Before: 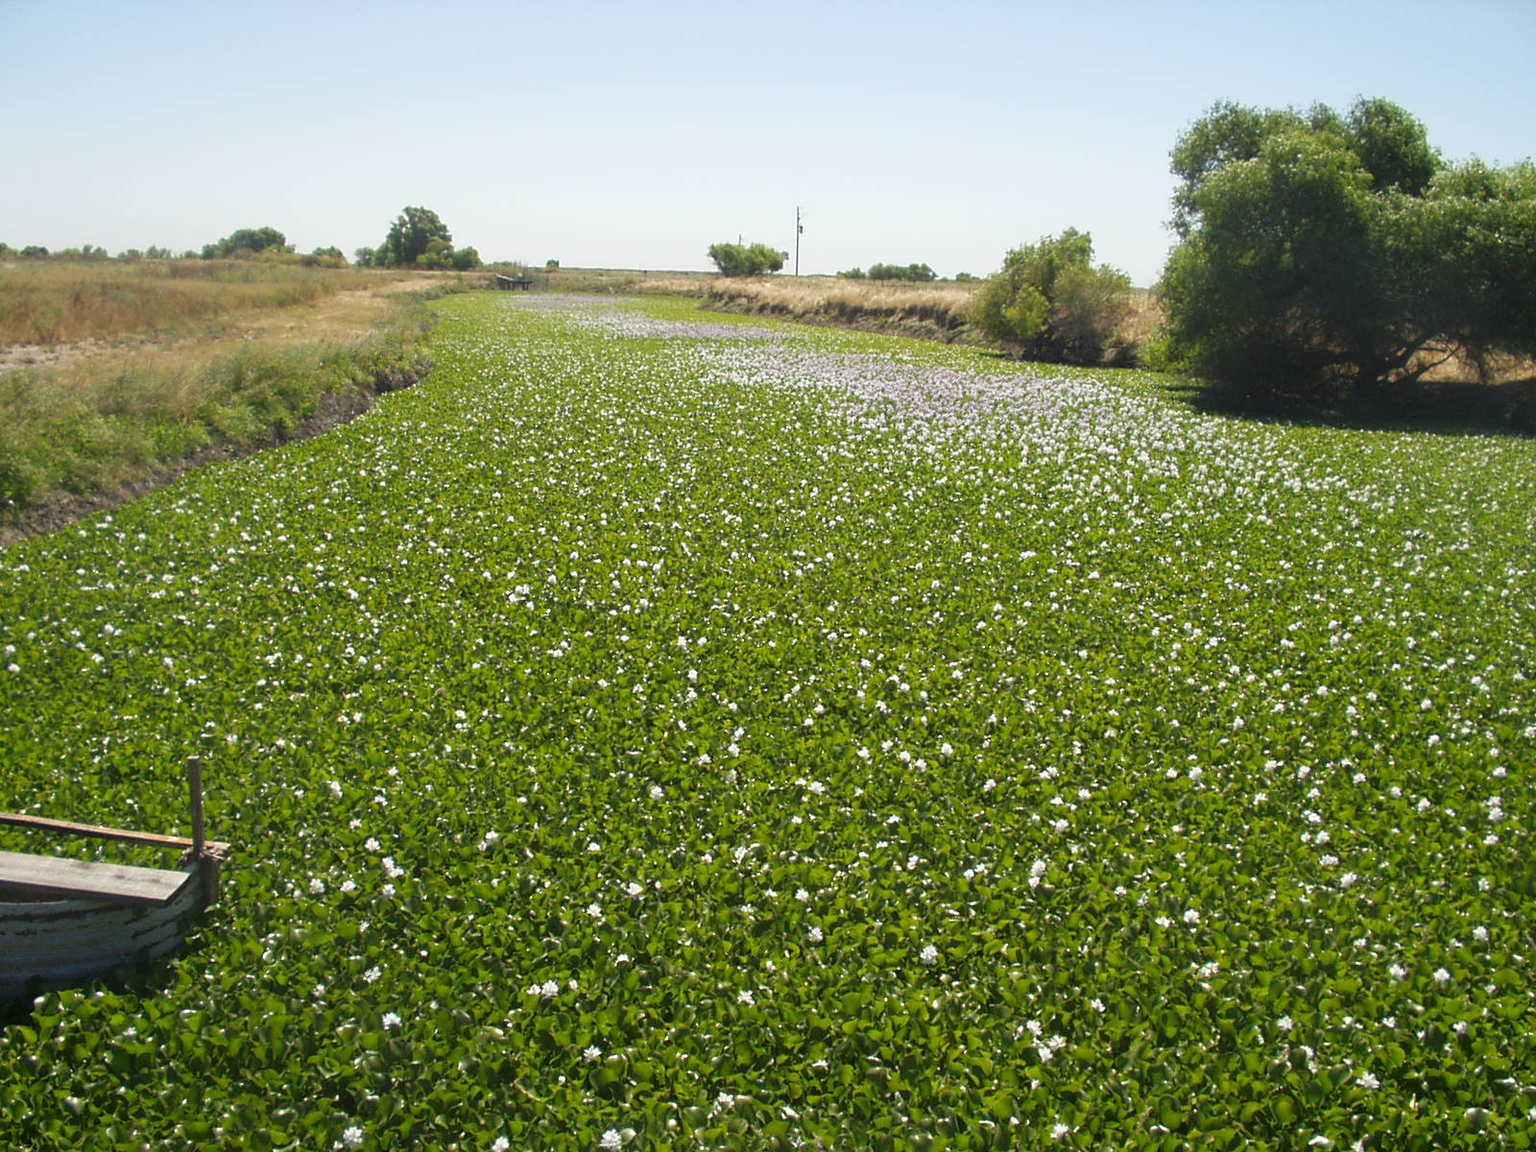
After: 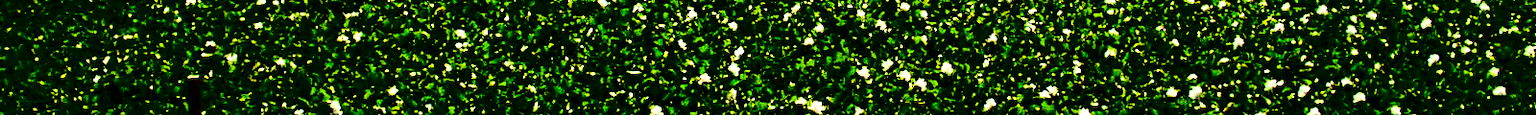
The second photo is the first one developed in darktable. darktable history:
exposure: black level correction 0, exposure 0.5 EV, compensate exposure bias true, compensate highlight preservation false
base curve: curves: ch0 [(0, 0.02) (0.083, 0.036) (1, 1)], preserve colors none
crop and rotate: top 59.084%, bottom 30.916%
grain: coarseness 0.09 ISO, strength 40%
contrast brightness saturation: contrast 0.77, brightness -1, saturation 1
shadows and highlights: shadows 22.7, highlights -48.71, soften with gaussian
